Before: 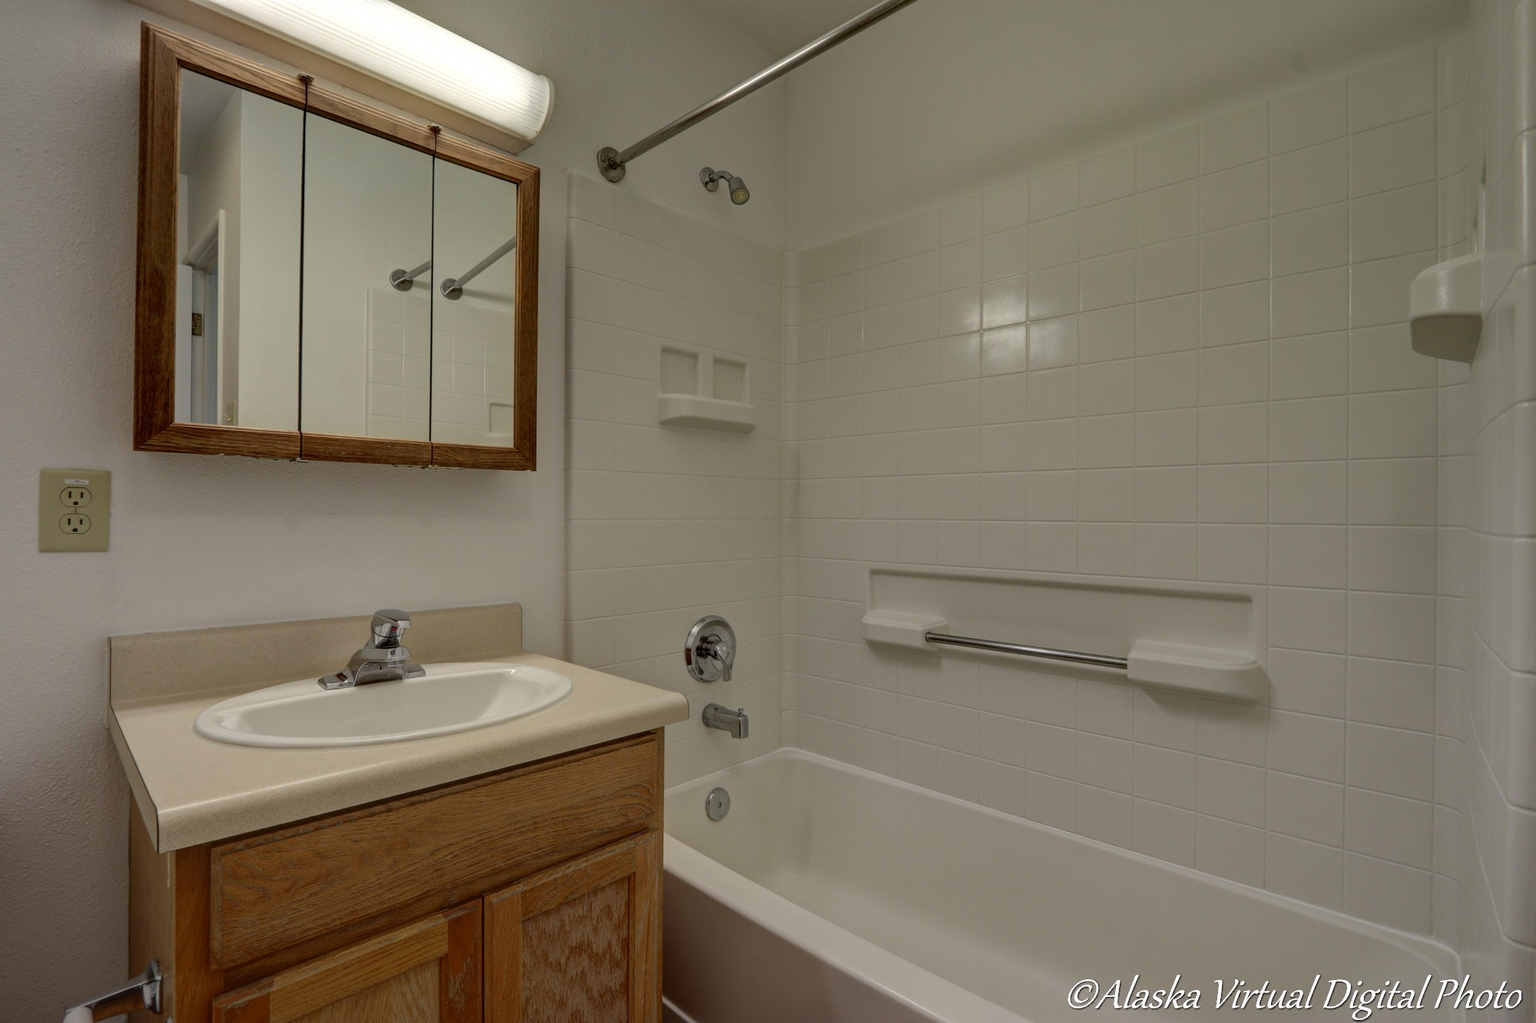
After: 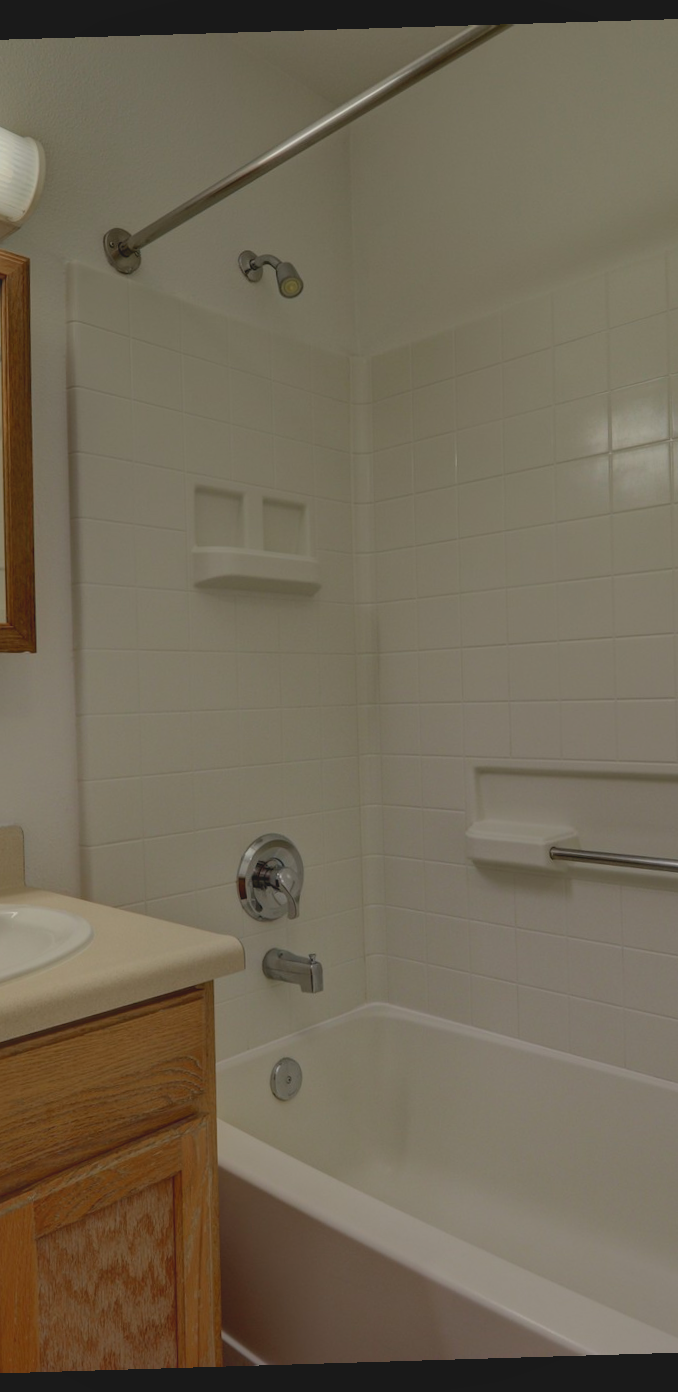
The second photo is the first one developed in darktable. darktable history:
crop: left 33.36%, right 33.36%
rgb curve: curves: ch0 [(0, 0) (0.175, 0.154) (0.785, 0.663) (1, 1)]
rotate and perspective: rotation -1.75°, automatic cropping off
lowpass: radius 0.1, contrast 0.85, saturation 1.1, unbound 0
shadows and highlights: shadows 40, highlights -60
